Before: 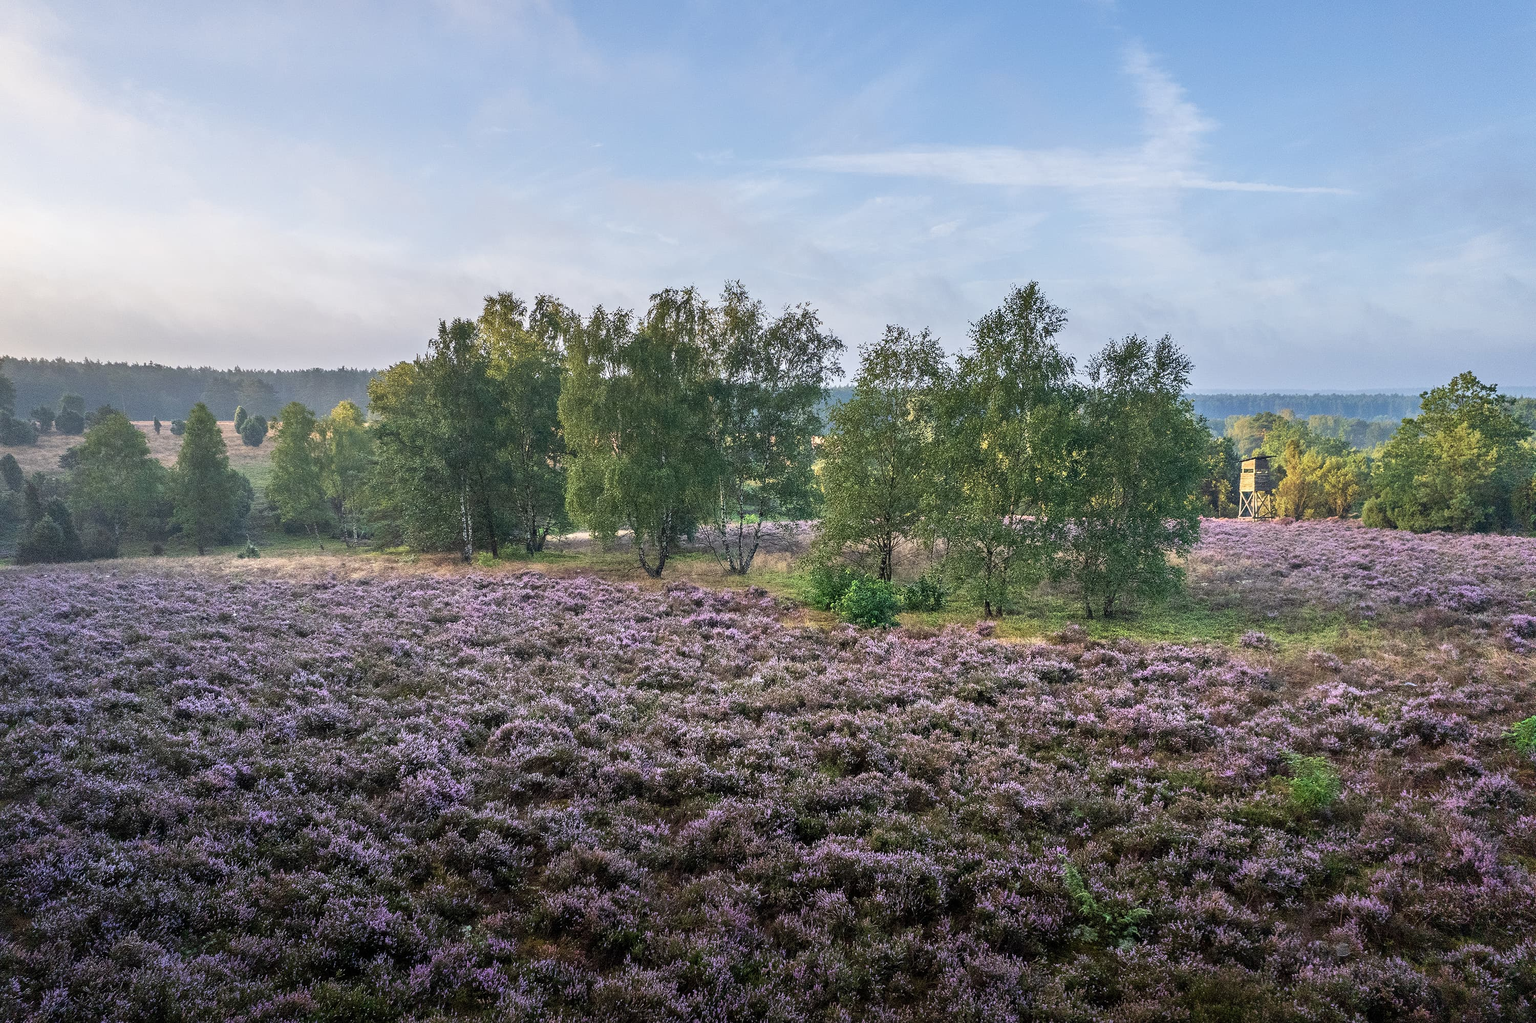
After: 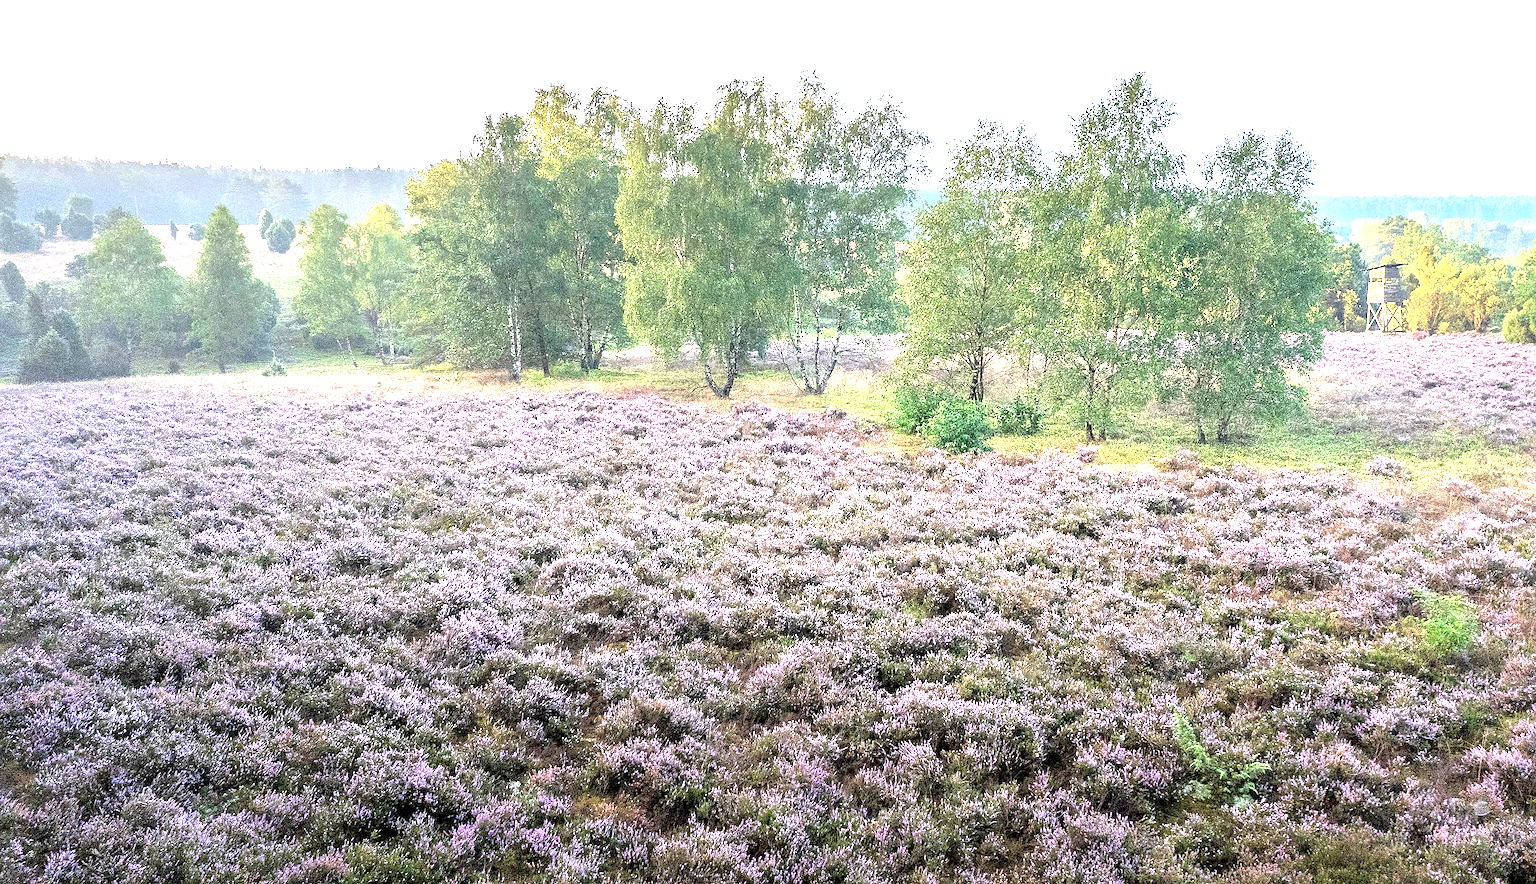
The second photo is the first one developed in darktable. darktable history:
crop: top 21.238%, right 9.322%, bottom 0.3%
sharpen: amount 0.214
exposure: black level correction 0.001, exposure 1.994 EV, compensate exposure bias true, compensate highlight preservation false
contrast brightness saturation: brightness 0.148
